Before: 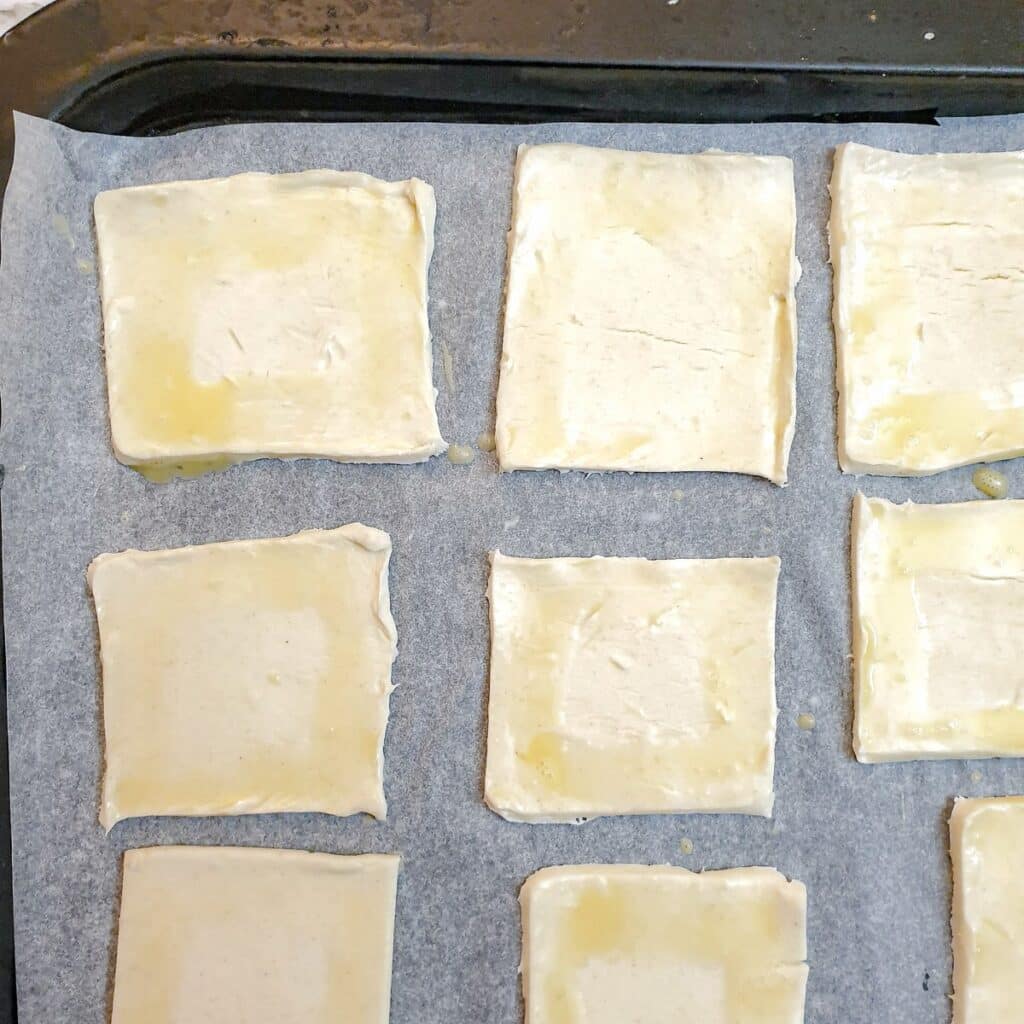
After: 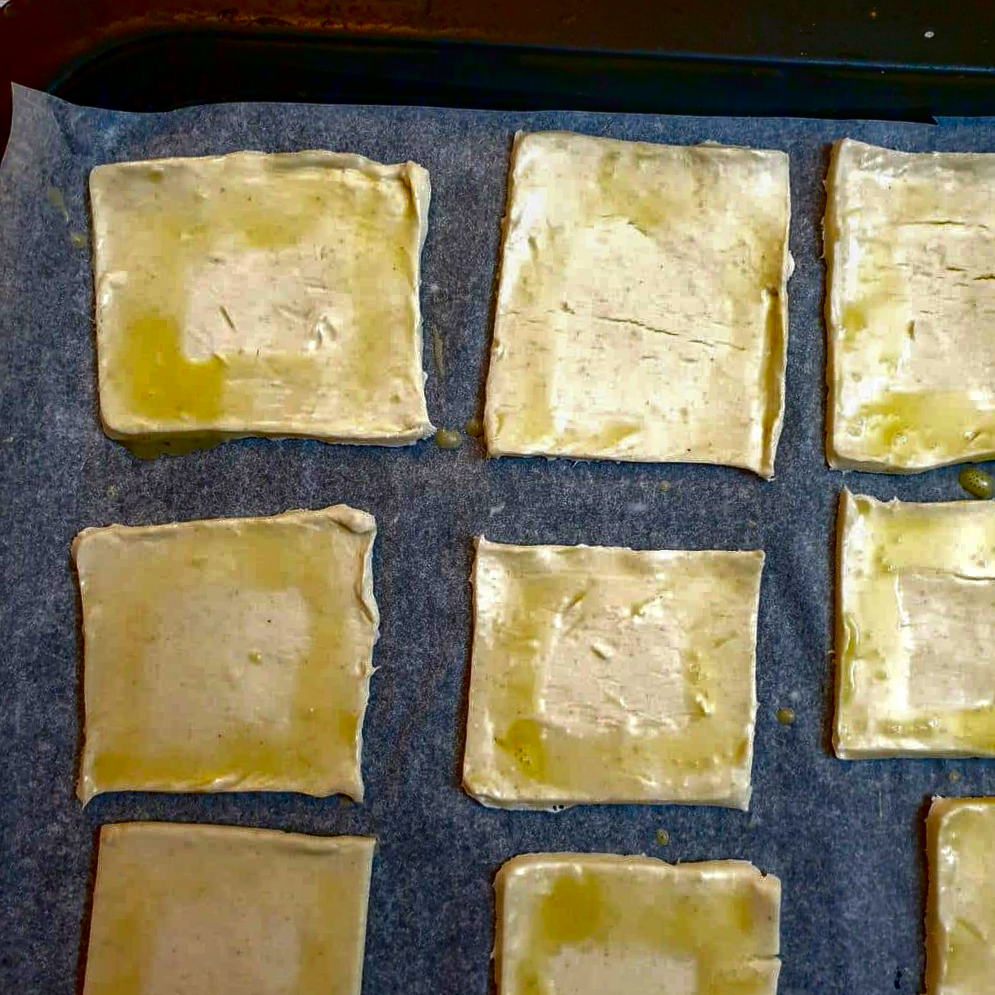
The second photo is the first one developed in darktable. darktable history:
local contrast: on, module defaults
crop and rotate: angle -1.69°
contrast brightness saturation: brightness -1, saturation 1
